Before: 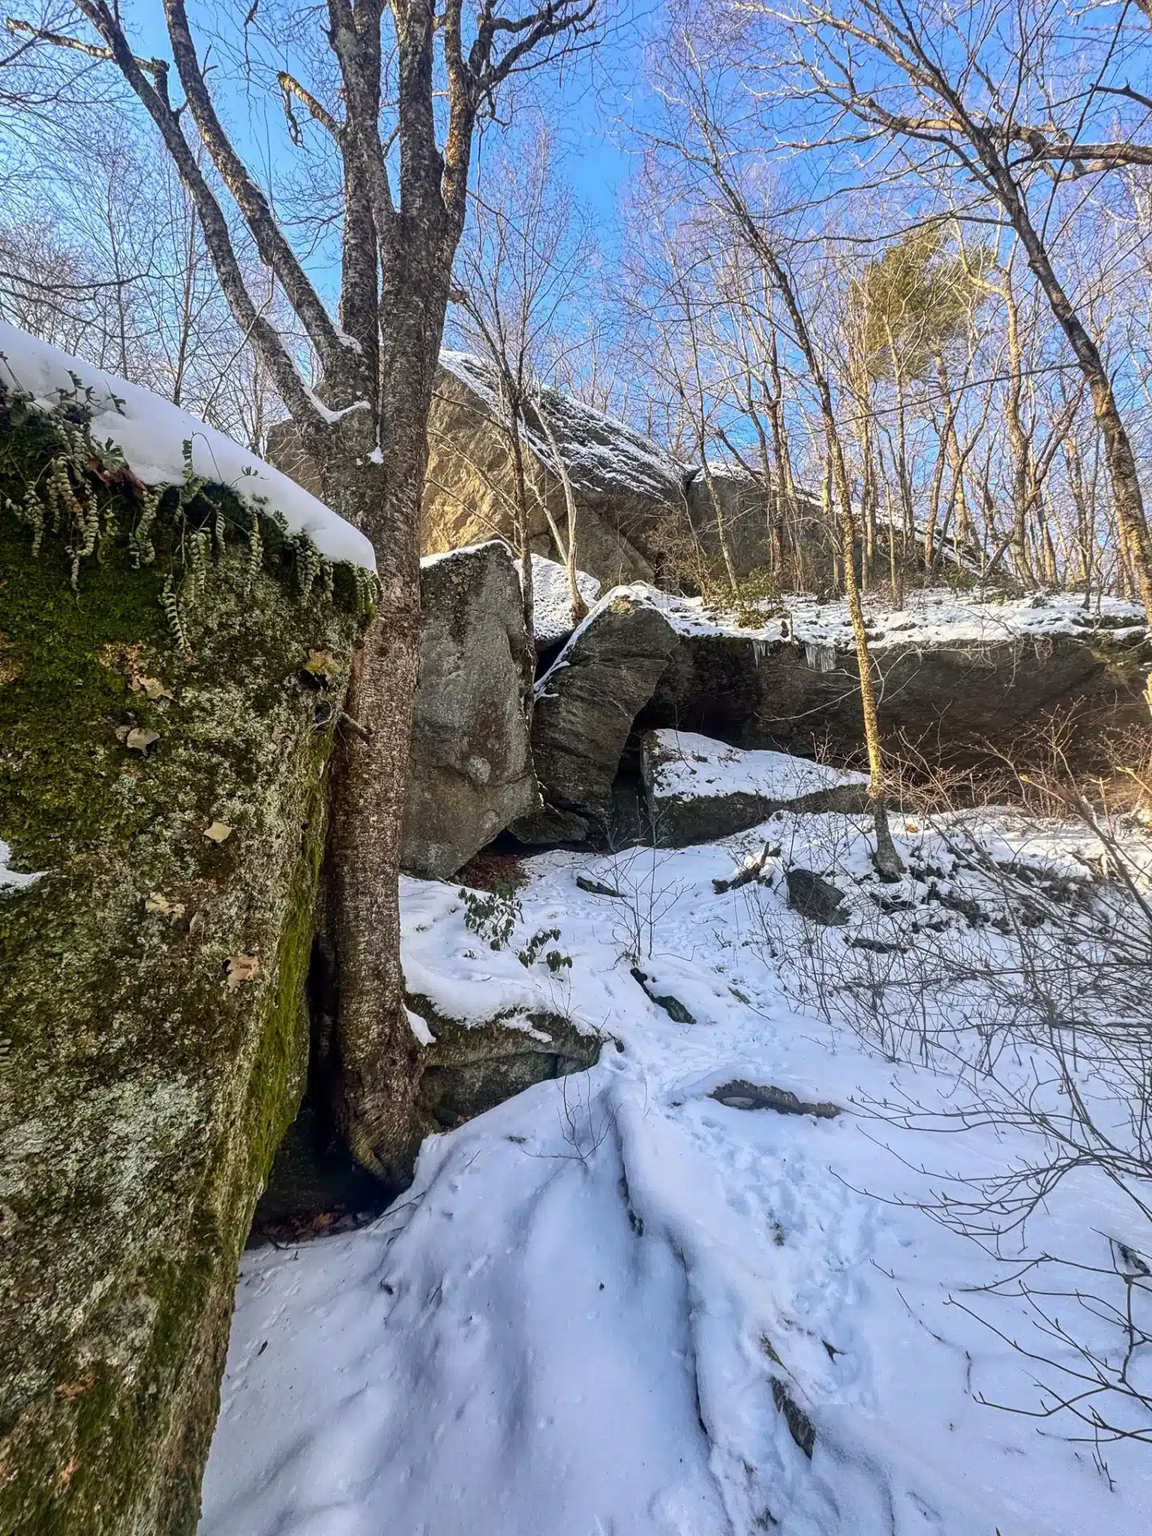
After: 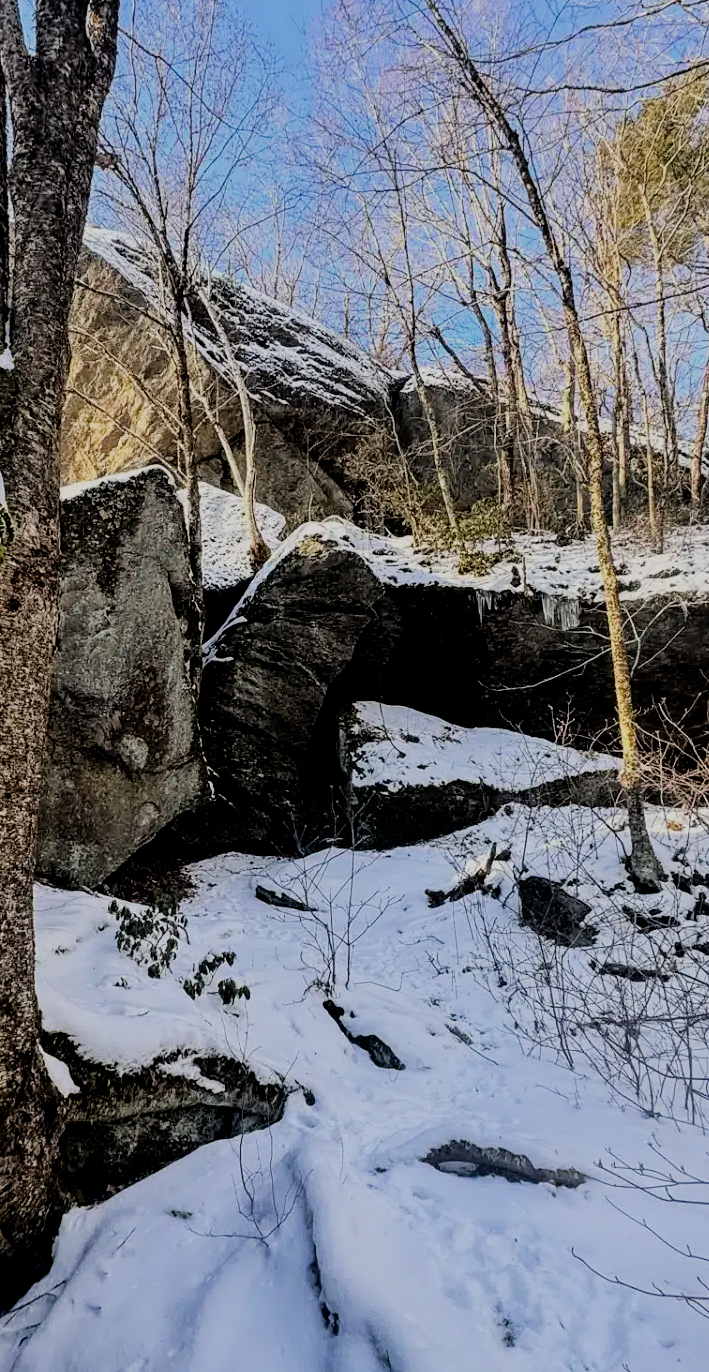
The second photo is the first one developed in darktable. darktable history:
crop: left 32.343%, top 10.979%, right 18.394%, bottom 17.359%
filmic rgb: black relative exposure -4.18 EV, white relative exposure 5.1 EV, threshold 3.04 EV, hardness 2.03, contrast 1.172, enable highlight reconstruction true
exposure: black level correction 0.011, compensate highlight preservation false
